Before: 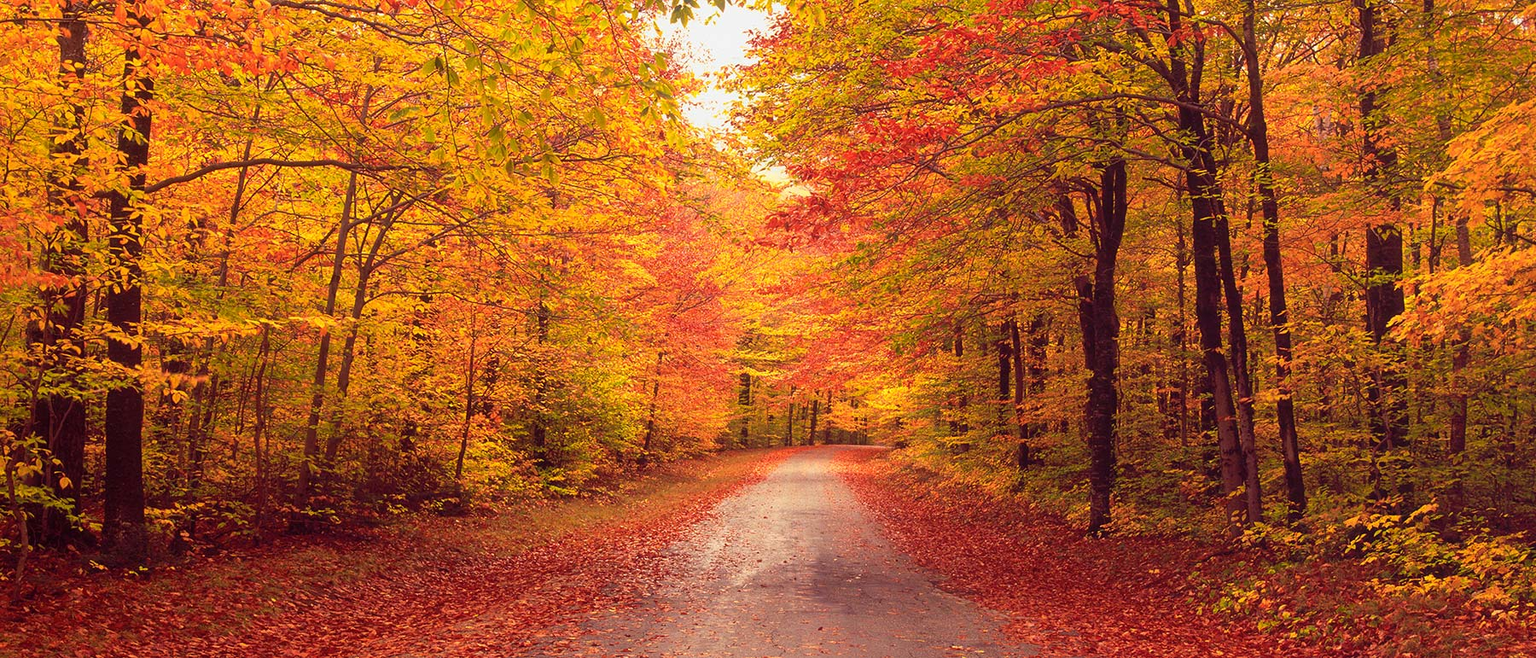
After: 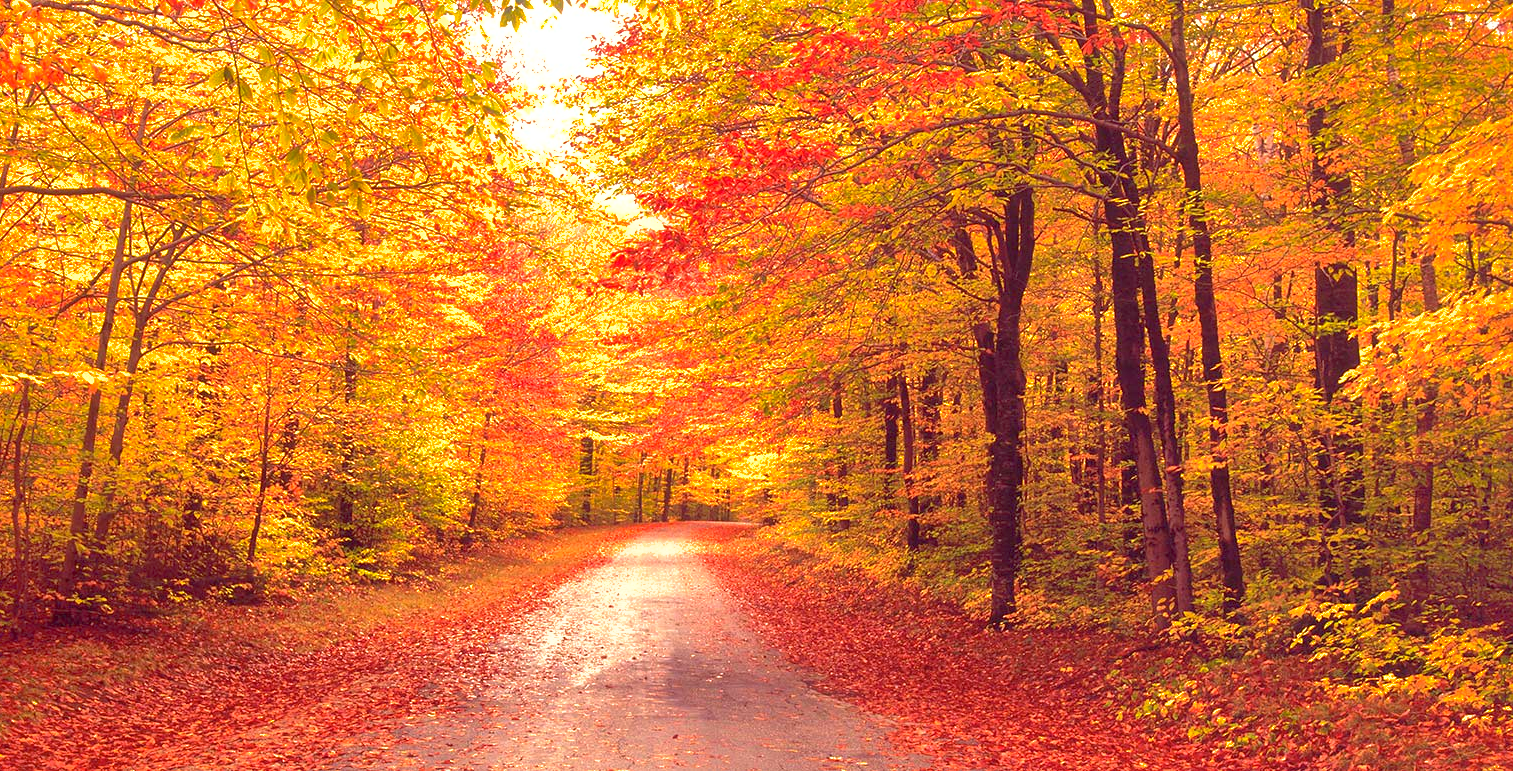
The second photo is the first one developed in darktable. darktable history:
shadows and highlights: on, module defaults
crop: left 15.9%
exposure: black level correction 0.001, exposure 0.959 EV, compensate exposure bias true, compensate highlight preservation false
